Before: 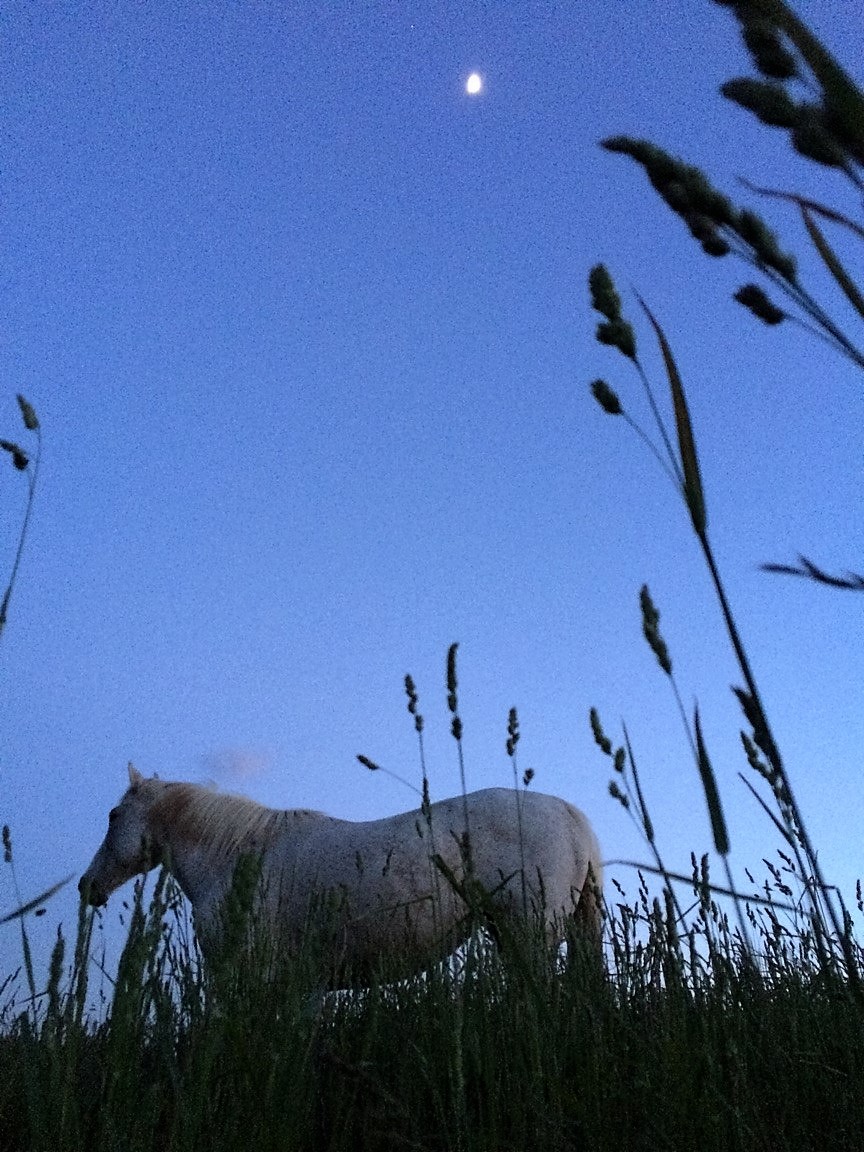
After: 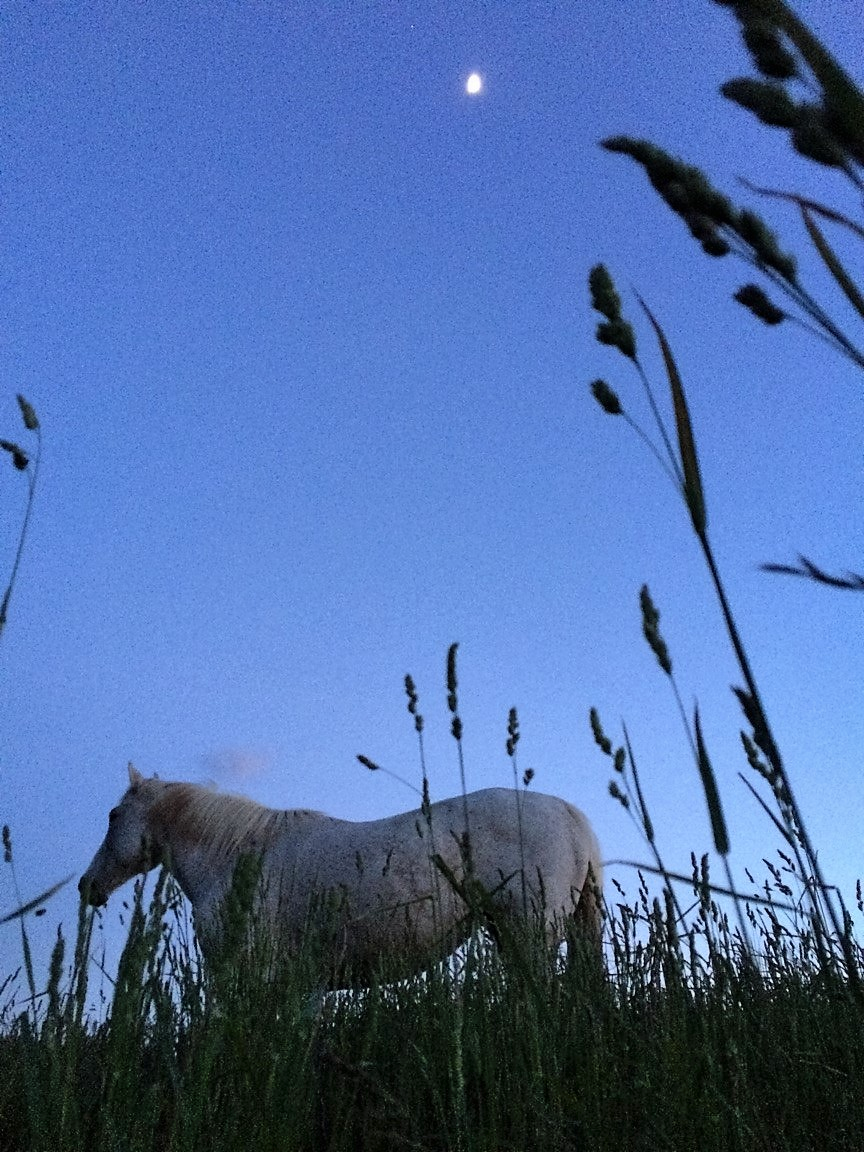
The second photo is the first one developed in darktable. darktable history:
shadows and highlights: shadows 48.03, highlights -41.37, soften with gaussian
